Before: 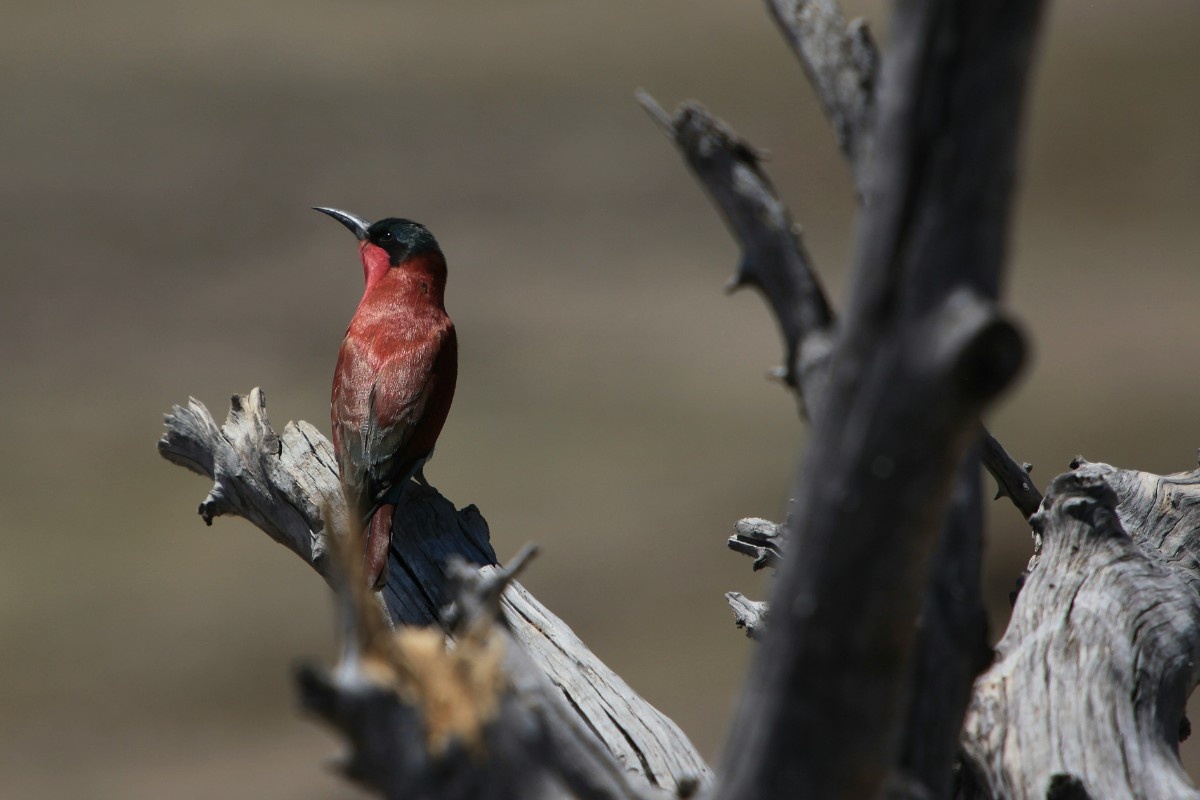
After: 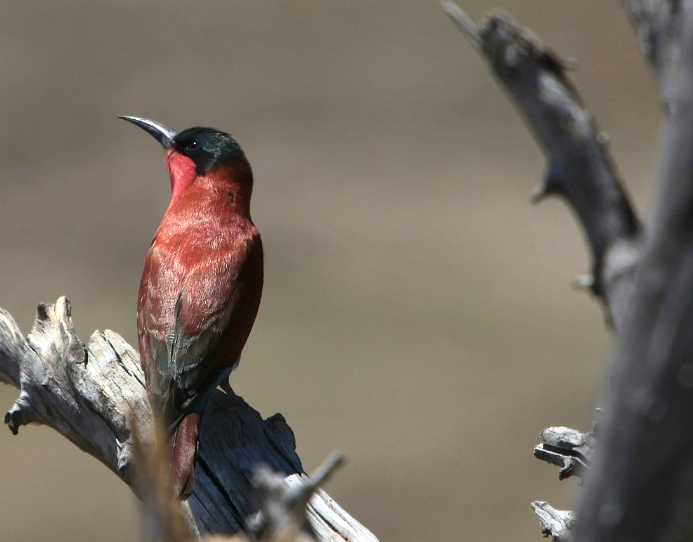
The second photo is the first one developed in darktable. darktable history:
shadows and highlights: soften with gaussian
exposure: black level correction 0, exposure 0.694 EV, compensate exposure bias true, compensate highlight preservation false
crop: left 16.181%, top 11.445%, right 26.054%, bottom 20.68%
